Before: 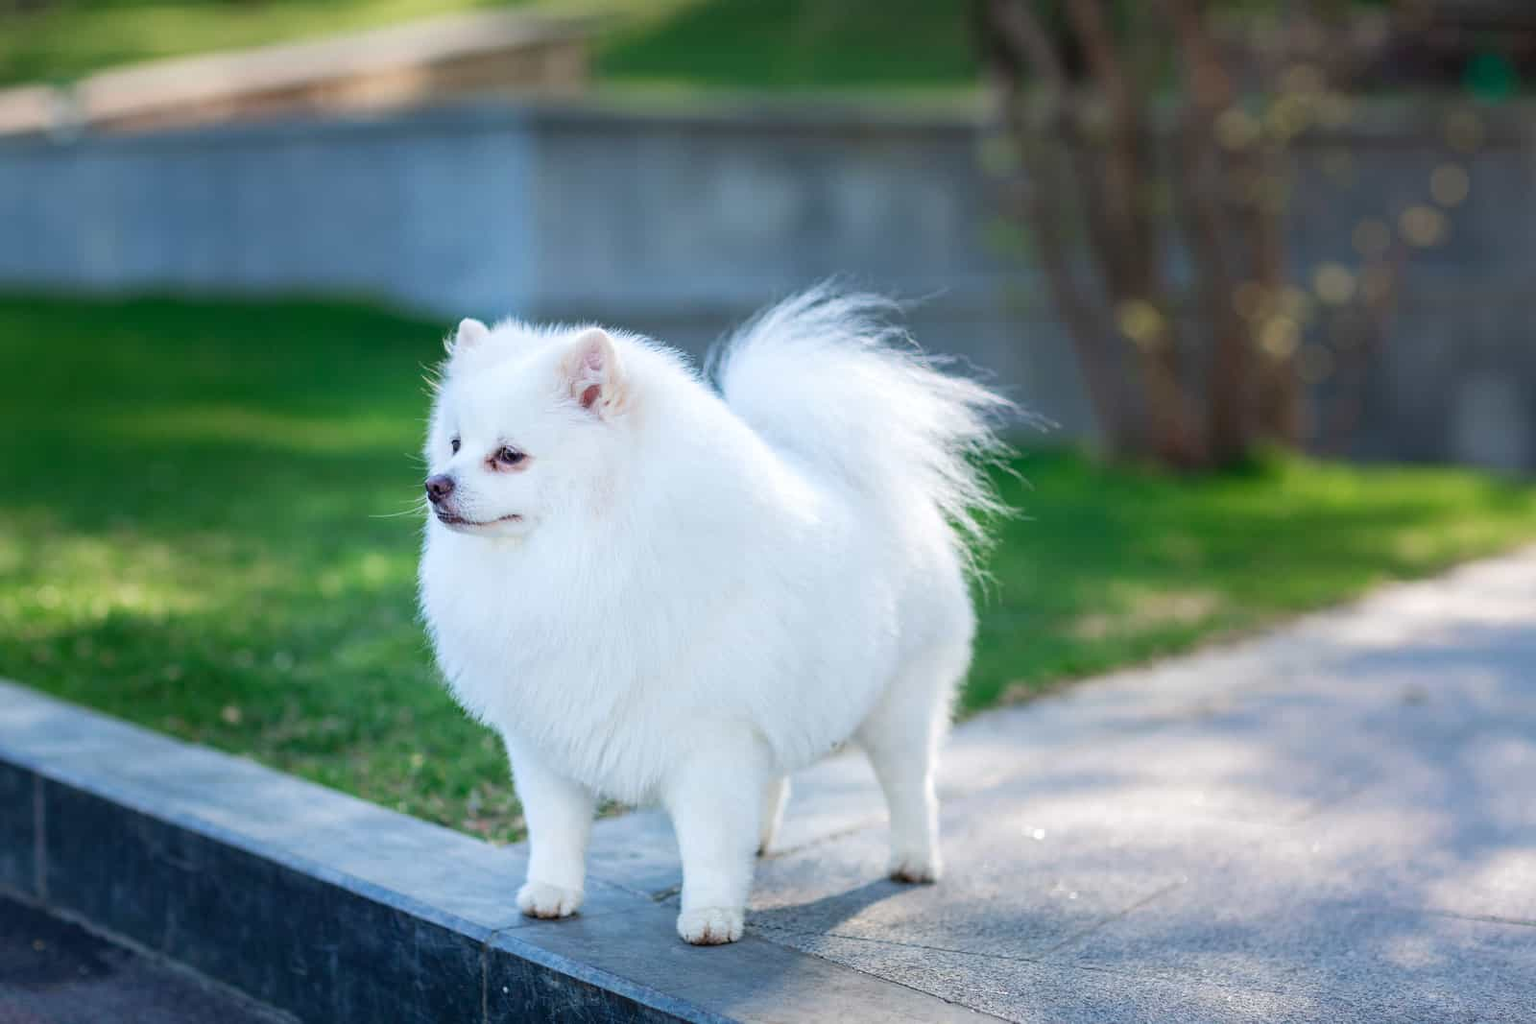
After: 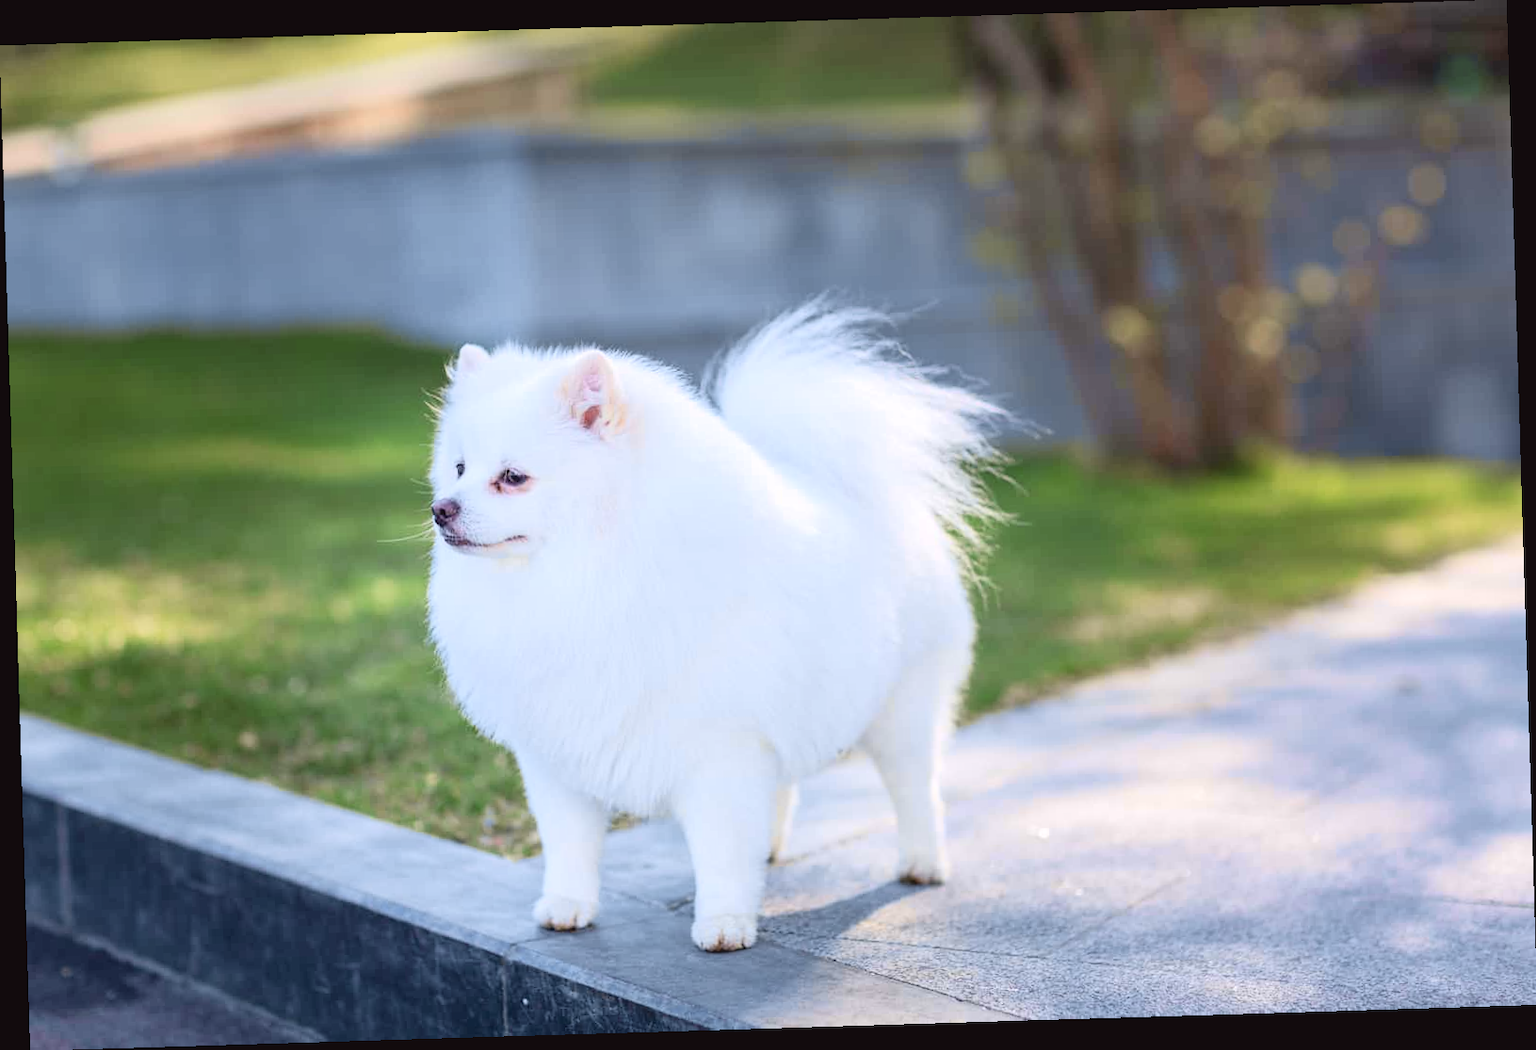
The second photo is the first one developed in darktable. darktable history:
tone curve: curves: ch0 [(0, 0.036) (0.119, 0.115) (0.461, 0.479) (0.715, 0.767) (0.817, 0.865) (1, 0.998)]; ch1 [(0, 0) (0.377, 0.416) (0.44, 0.478) (0.487, 0.498) (0.514, 0.525) (0.538, 0.552) (0.67, 0.688) (1, 1)]; ch2 [(0, 0) (0.38, 0.405) (0.463, 0.445) (0.492, 0.486) (0.524, 0.541) (0.578, 0.59) (0.653, 0.658) (1, 1)], color space Lab, independent channels, preserve colors none
contrast brightness saturation: brightness 0.13
color zones: curves: ch0 [(0, 0.5) (0.143, 0.5) (0.286, 0.5) (0.429, 0.5) (0.571, 0.5) (0.714, 0.476) (0.857, 0.5) (1, 0.5)]; ch2 [(0, 0.5) (0.143, 0.5) (0.286, 0.5) (0.429, 0.5) (0.571, 0.5) (0.714, 0.487) (0.857, 0.5) (1, 0.5)]
rotate and perspective: rotation -1.75°, automatic cropping off
